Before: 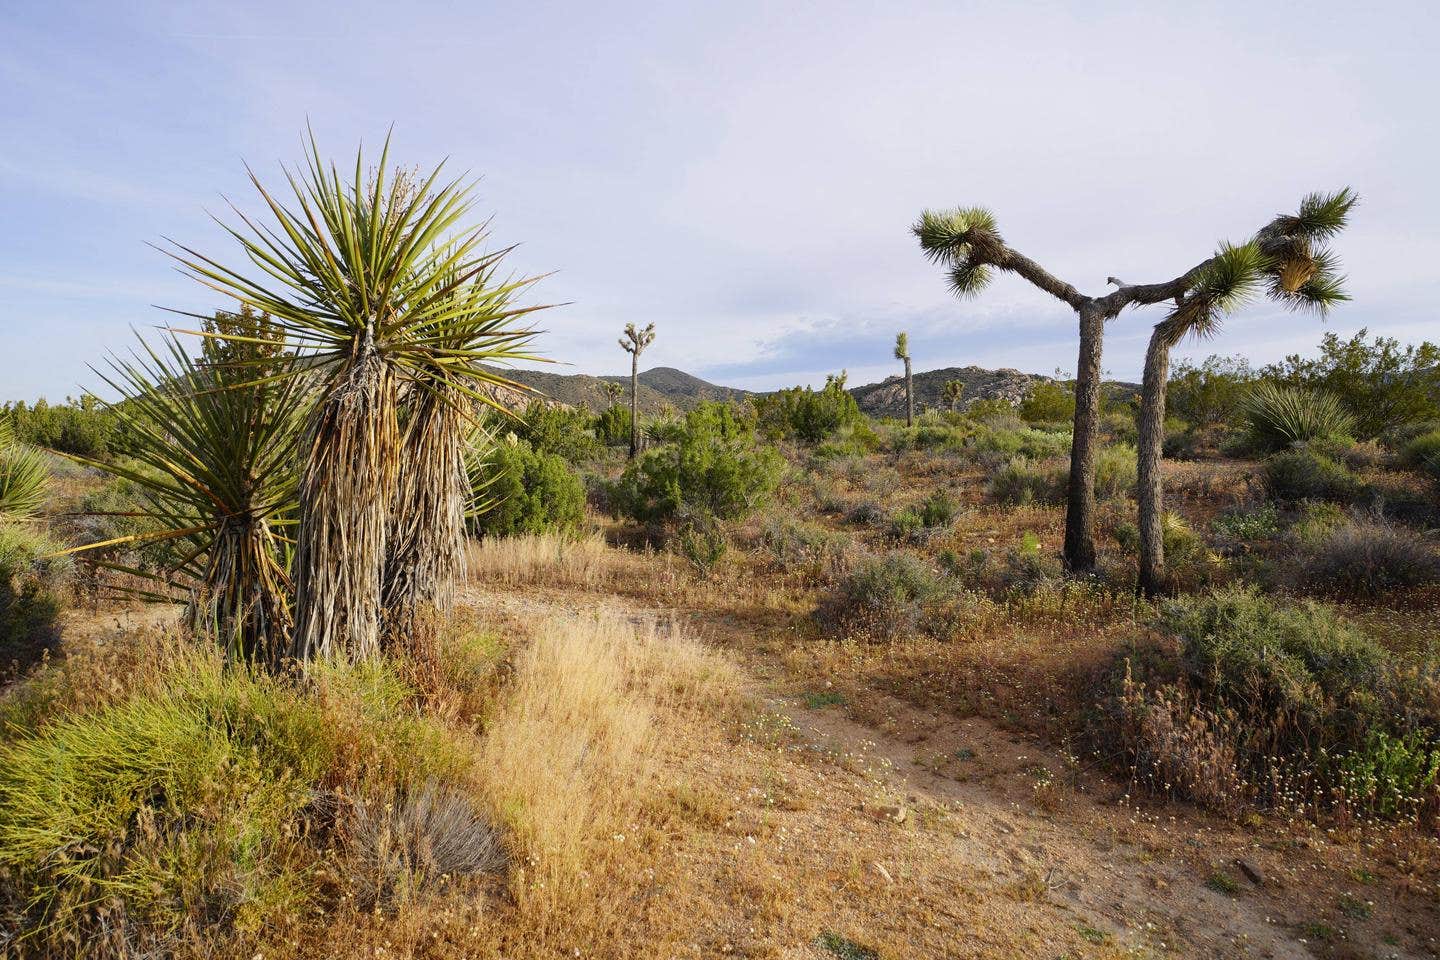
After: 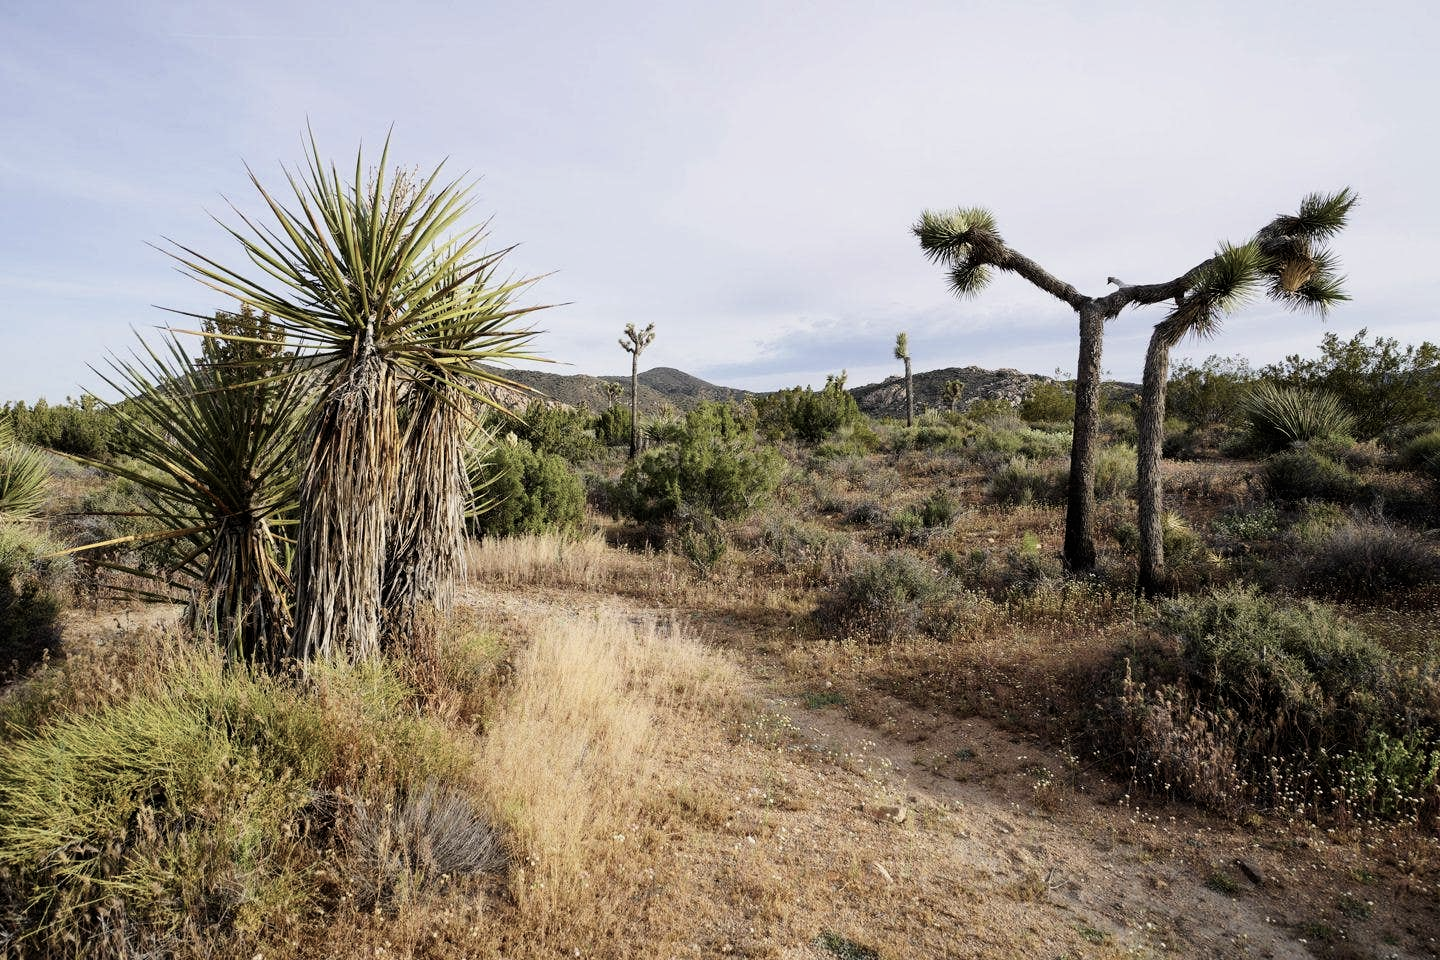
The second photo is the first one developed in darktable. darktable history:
contrast brightness saturation: contrast 0.101, saturation -0.303
filmic rgb: black relative exposure -11.97 EV, white relative exposure 2.82 EV, threshold 2.99 EV, structure ↔ texture 99.49%, target black luminance 0%, hardness 8.06, latitude 69.52%, contrast 1.139, highlights saturation mix 11.09%, shadows ↔ highlights balance -0.392%, enable highlight reconstruction true
